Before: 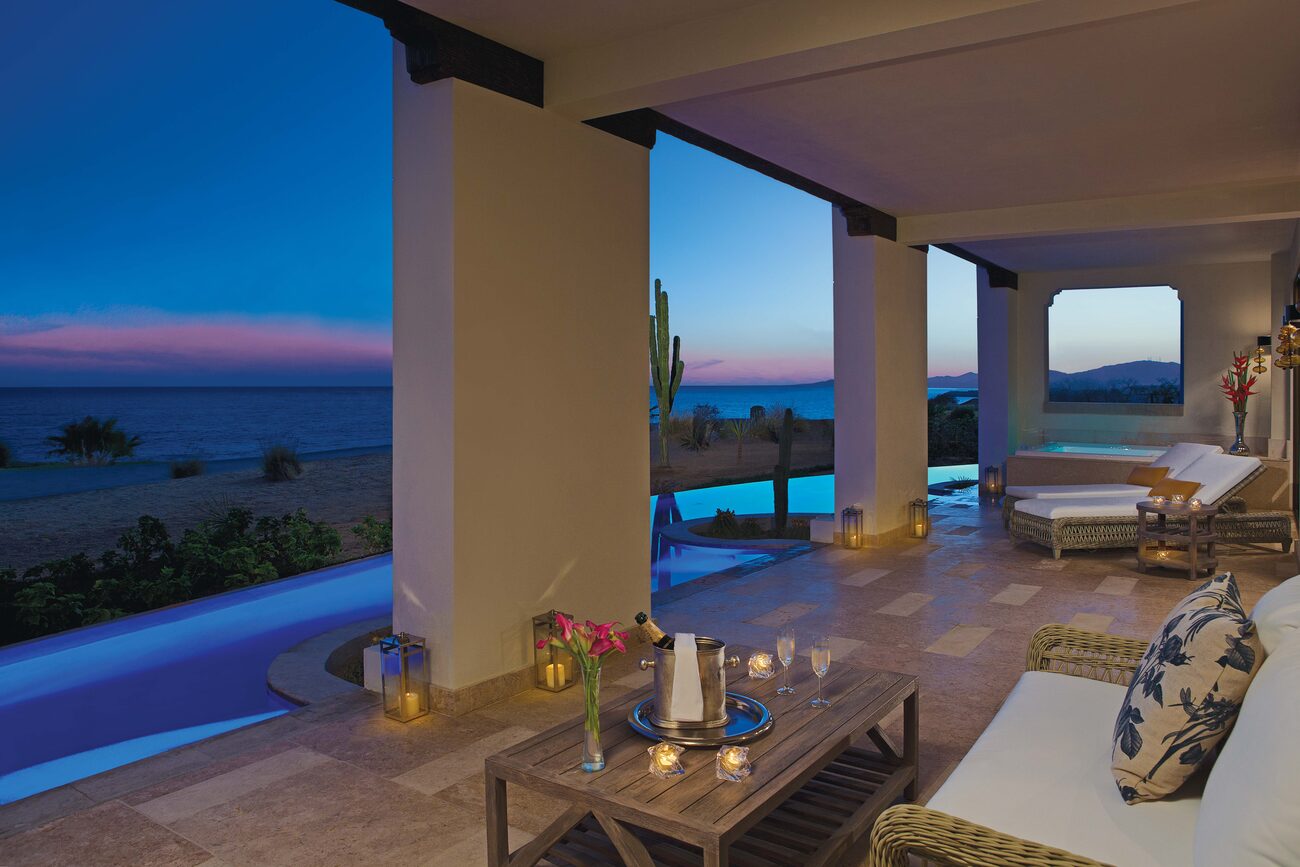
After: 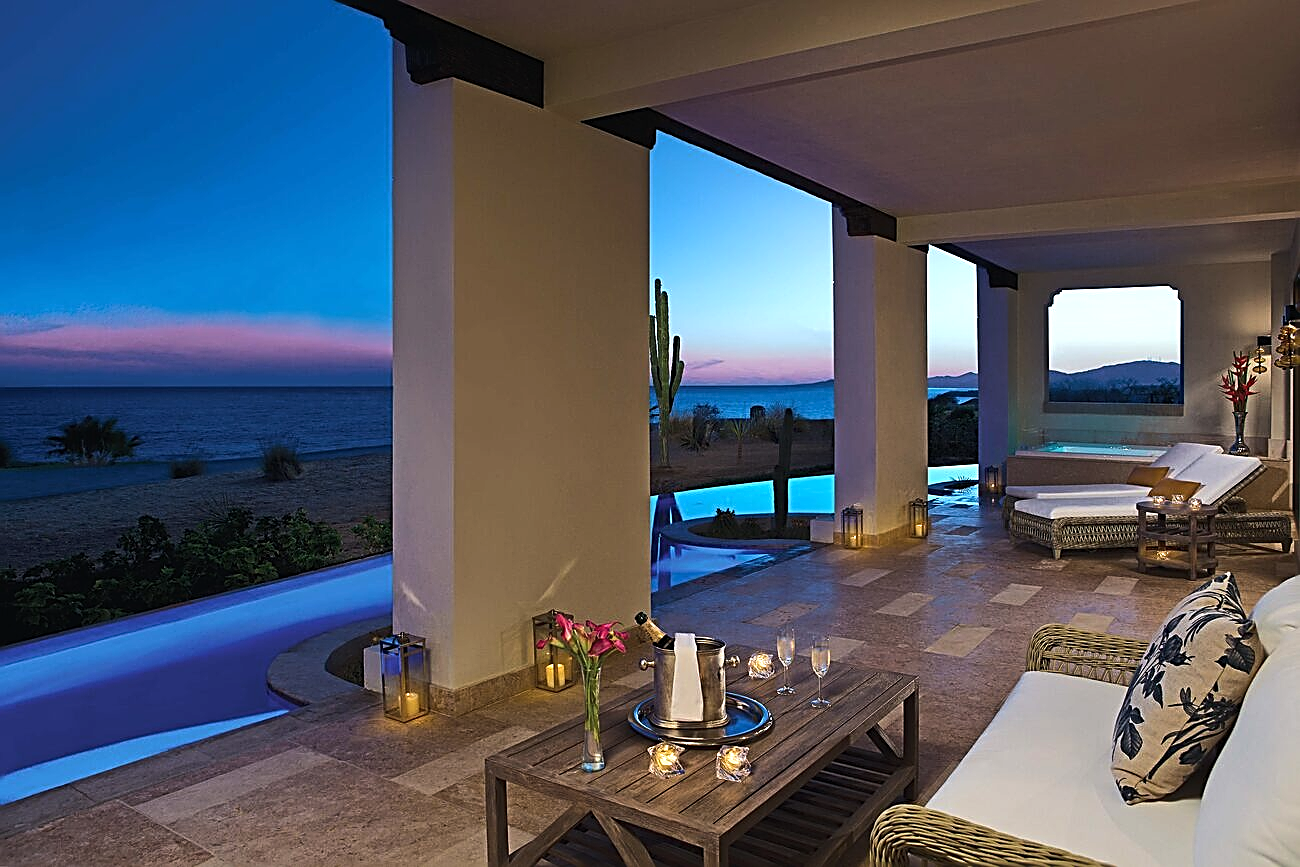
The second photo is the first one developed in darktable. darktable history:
tone equalizer: -8 EV -0.762 EV, -7 EV -0.707 EV, -6 EV -0.595 EV, -5 EV -0.398 EV, -3 EV 0.367 EV, -2 EV 0.6 EV, -1 EV 0.701 EV, +0 EV 0.75 EV, edges refinement/feathering 500, mask exposure compensation -1.57 EV, preserve details no
sharpen: amount 0.998
